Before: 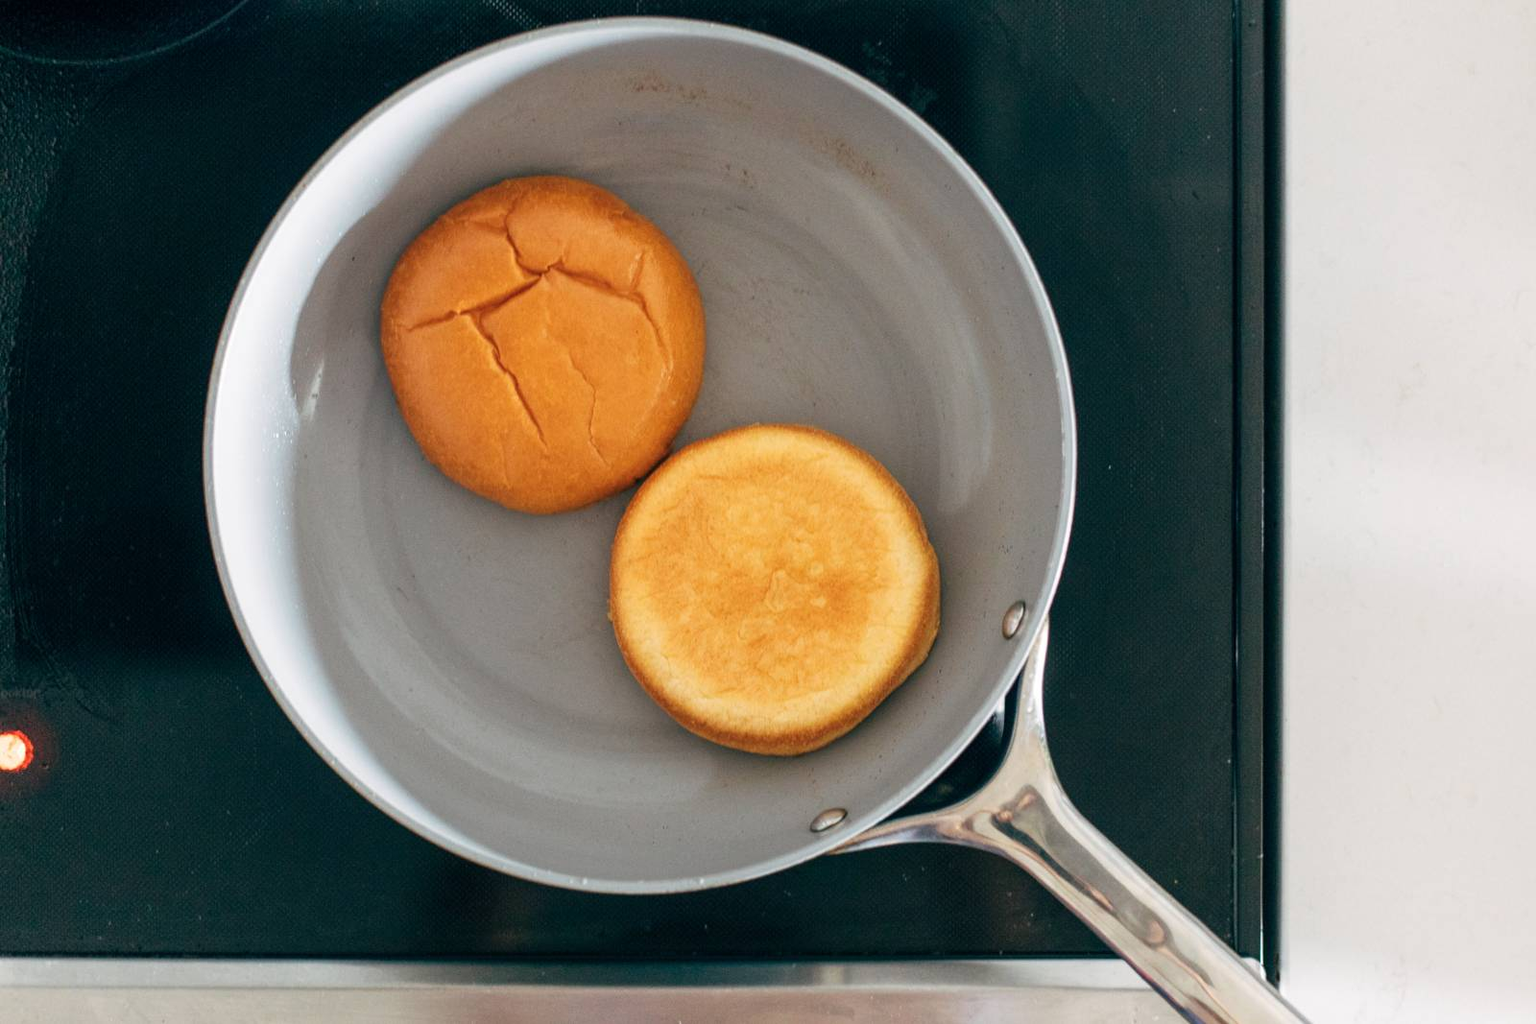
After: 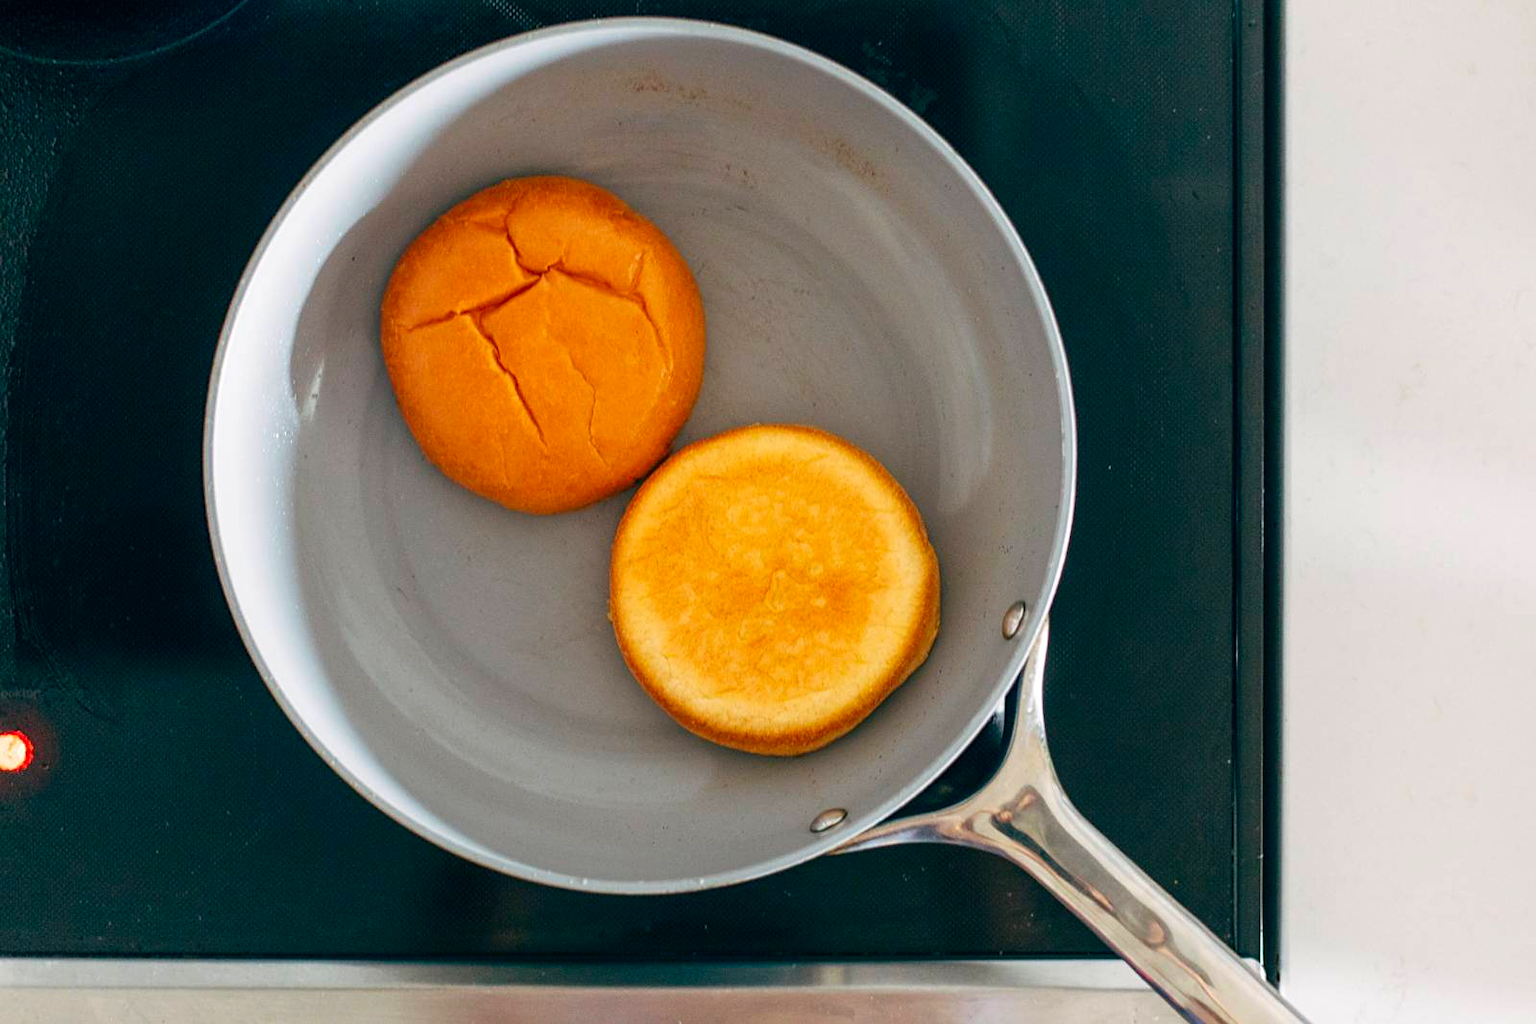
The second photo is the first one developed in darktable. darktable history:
sharpen: amount 0.2
contrast brightness saturation: brightness -0.02, saturation 0.35
